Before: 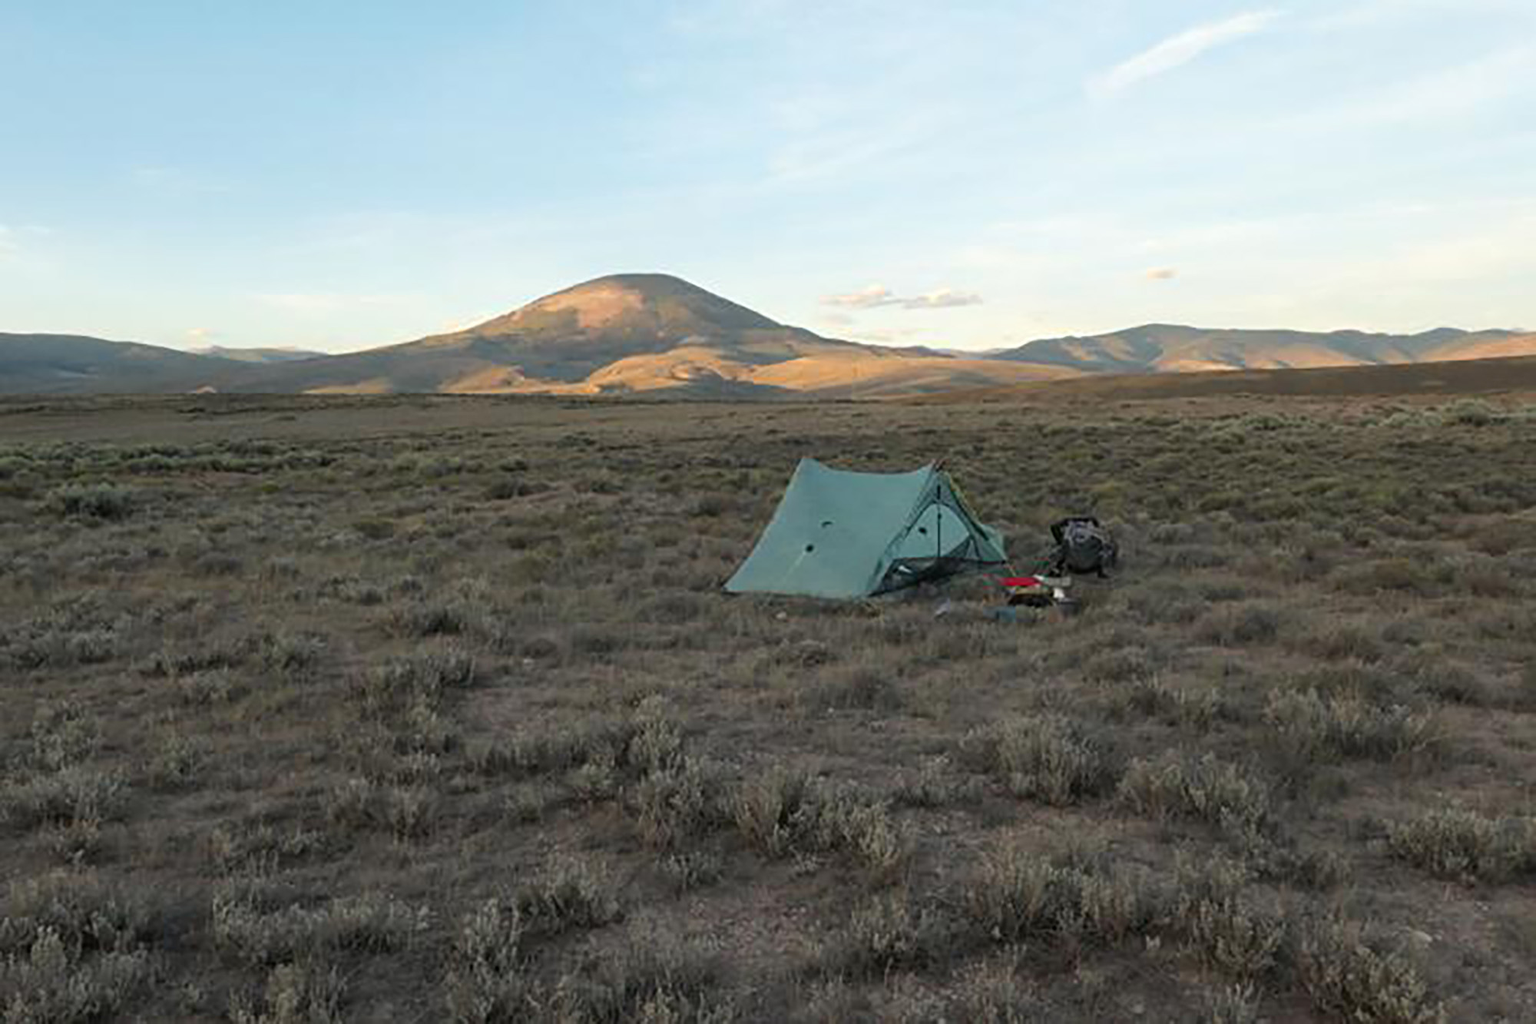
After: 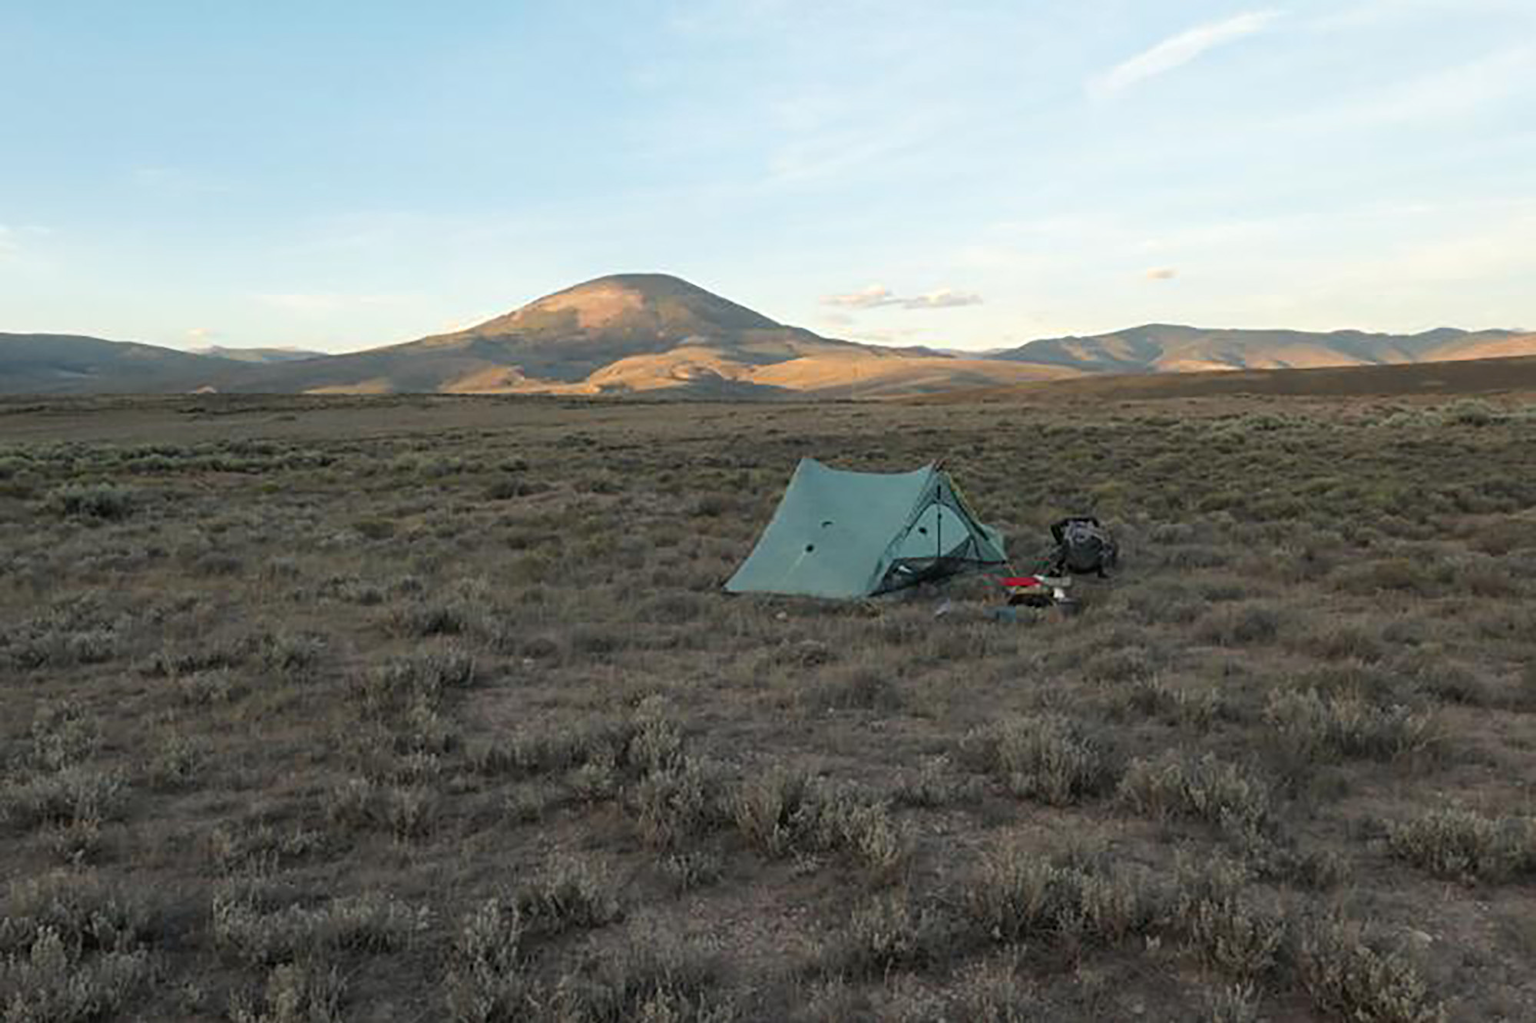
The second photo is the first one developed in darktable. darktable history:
contrast brightness saturation: saturation -0.027
